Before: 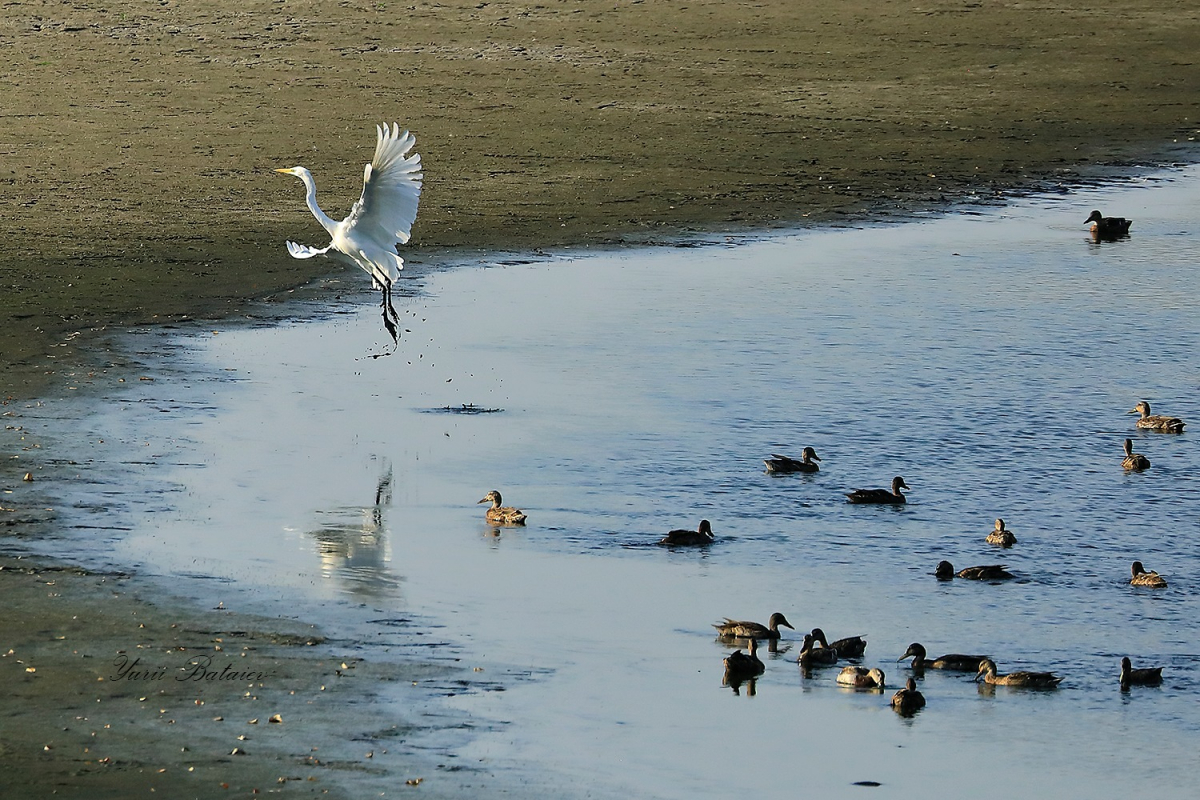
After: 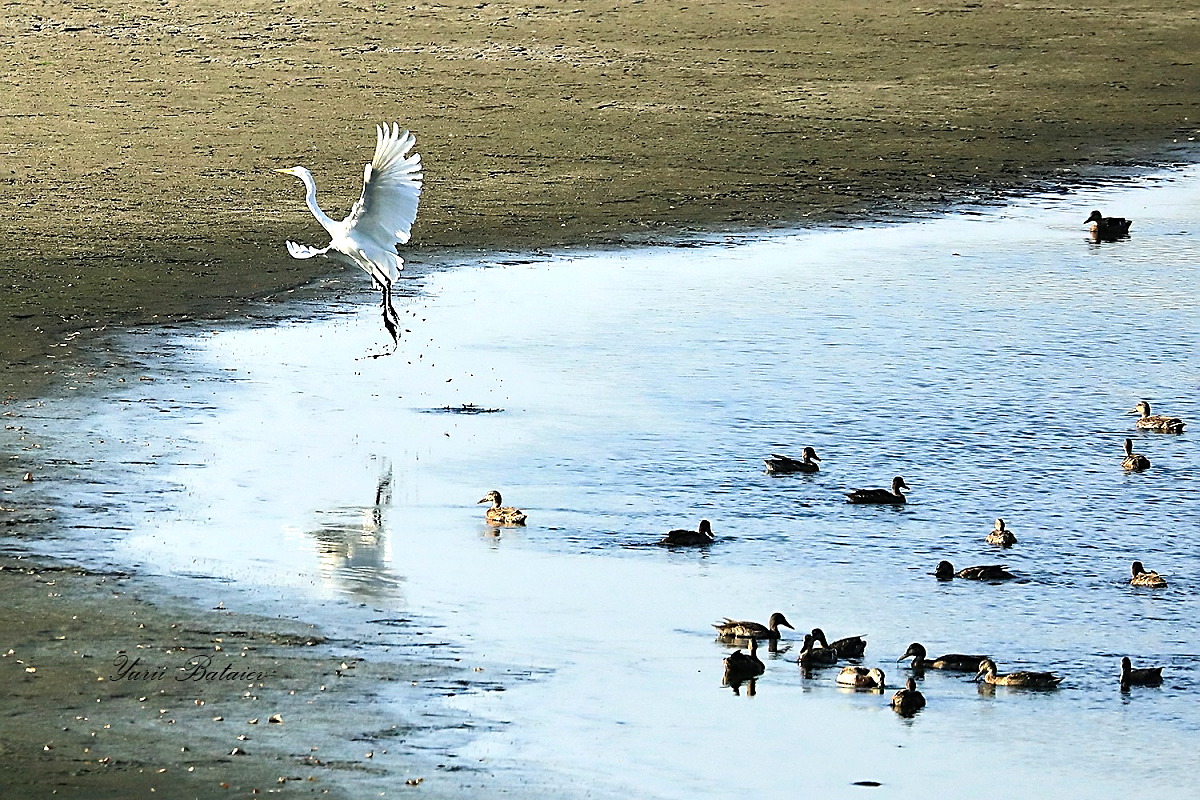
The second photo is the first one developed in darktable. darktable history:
tone equalizer: -8 EV -0.417 EV, -7 EV -0.389 EV, -6 EV -0.333 EV, -5 EV -0.222 EV, -3 EV 0.222 EV, -2 EV 0.333 EV, -1 EV 0.389 EV, +0 EV 0.417 EV, edges refinement/feathering 500, mask exposure compensation -1.57 EV, preserve details no
sharpen: on, module defaults
exposure: black level correction 0, exposure 0.7 EV, compensate exposure bias true, compensate highlight preservation false
